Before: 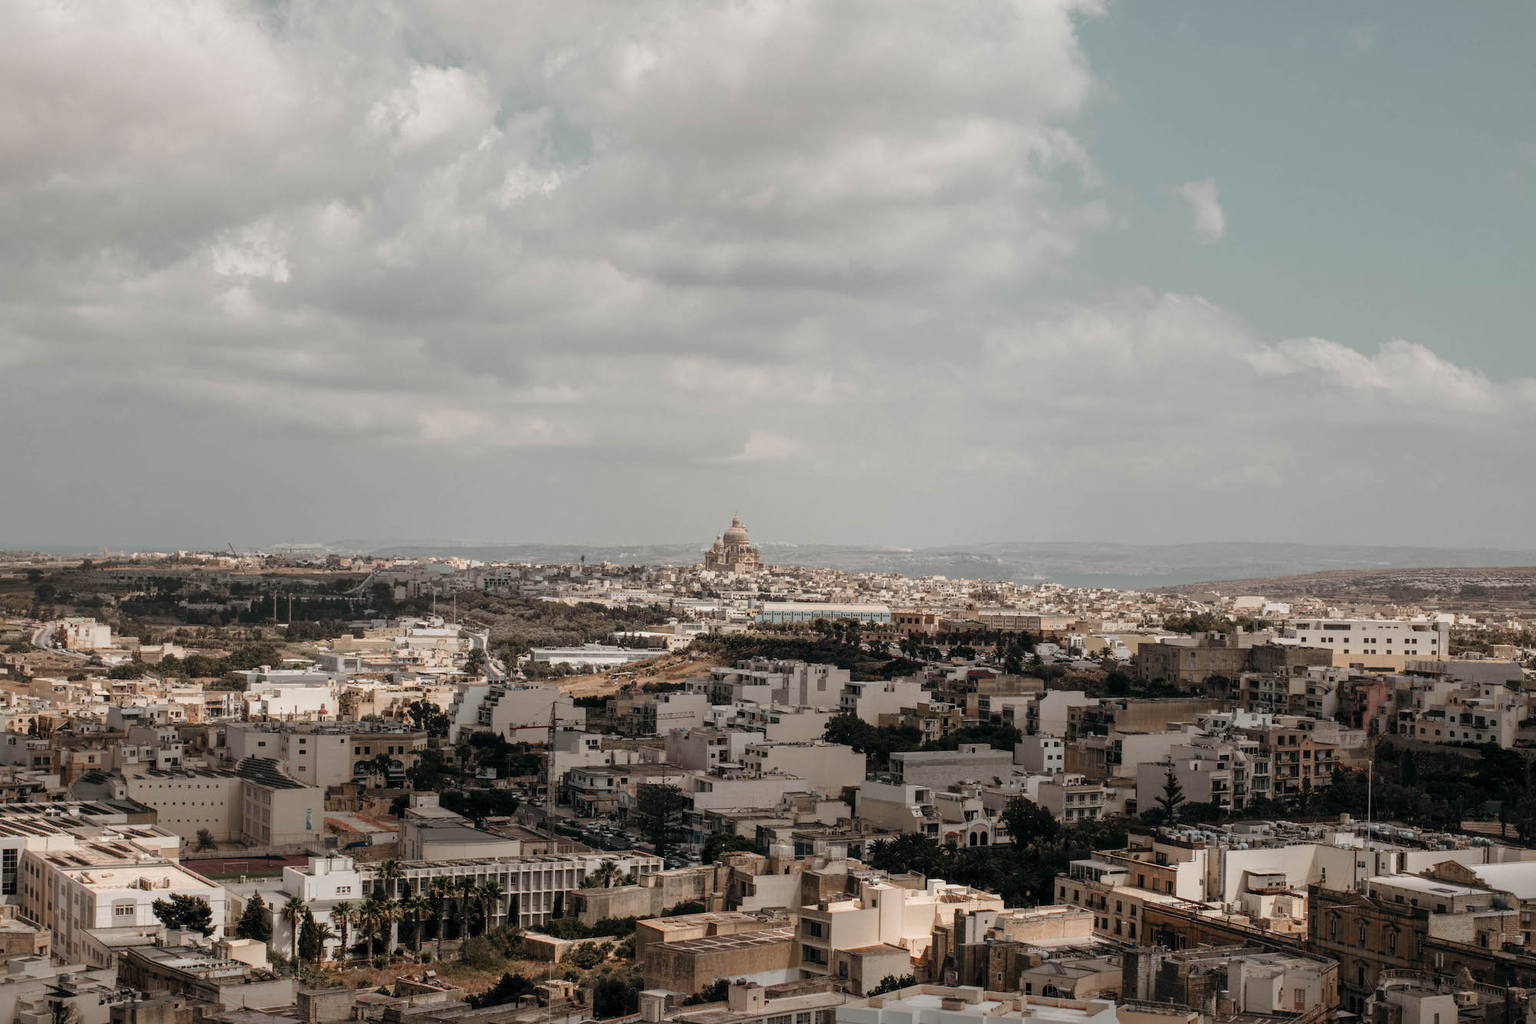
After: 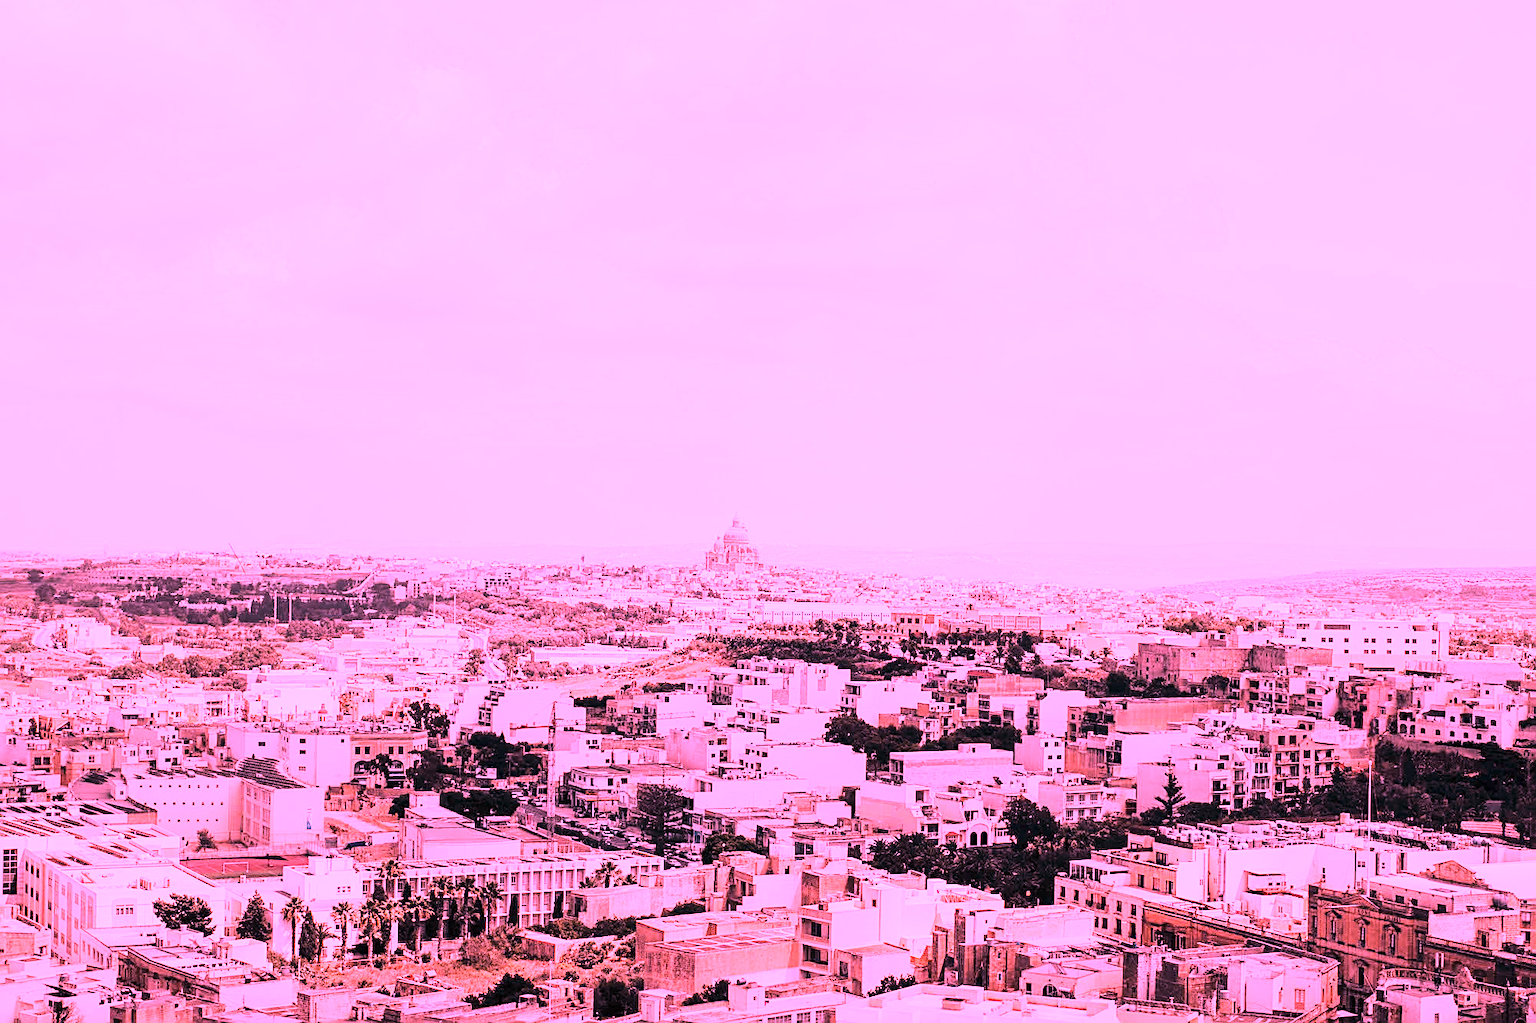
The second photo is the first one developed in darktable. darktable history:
white balance: red 2.012, blue 1.687
sharpen: on, module defaults
base curve: curves: ch0 [(0, 0) (0.028, 0.03) (0.121, 0.232) (0.46, 0.748) (0.859, 0.968) (1, 1)]
exposure: black level correction 0, exposure 0.877 EV, compensate exposure bias true, compensate highlight preservation false | blend: blend mode normal, opacity 100%; mask: uniform (no mask)
